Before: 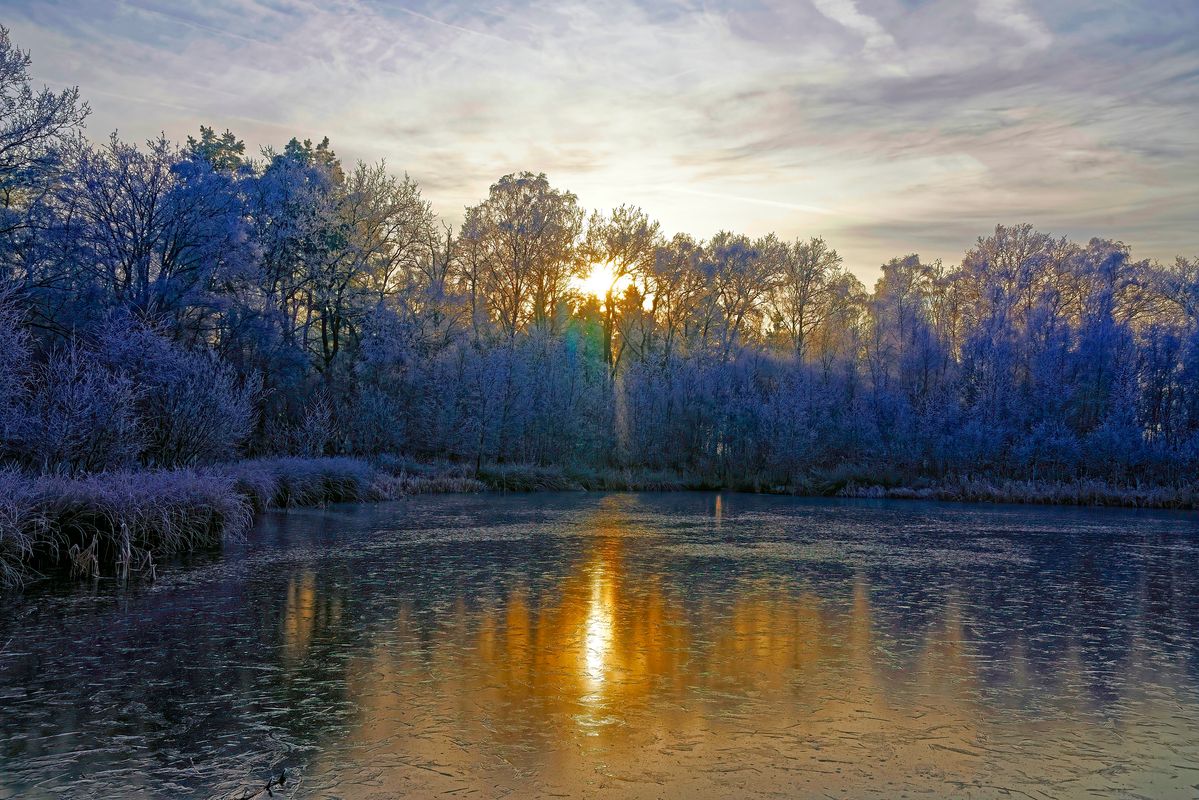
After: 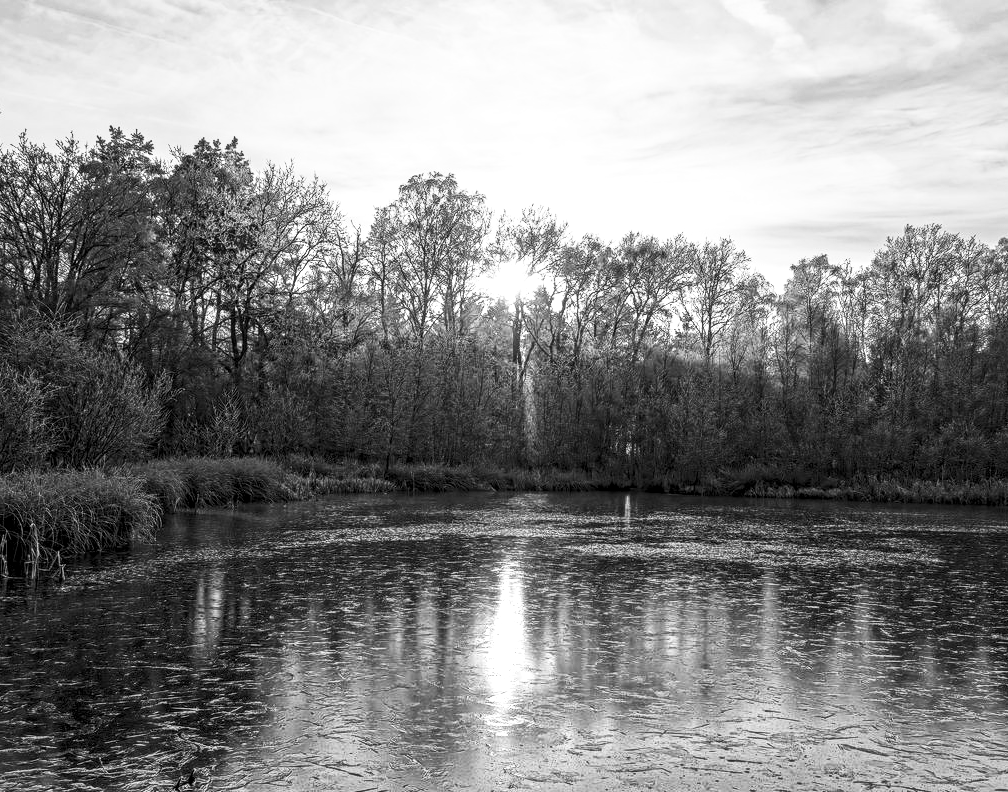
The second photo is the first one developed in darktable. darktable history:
crop: left 7.598%, right 7.873%
local contrast: highlights 25%, detail 150%
contrast brightness saturation: contrast 0.53, brightness 0.47, saturation -1
